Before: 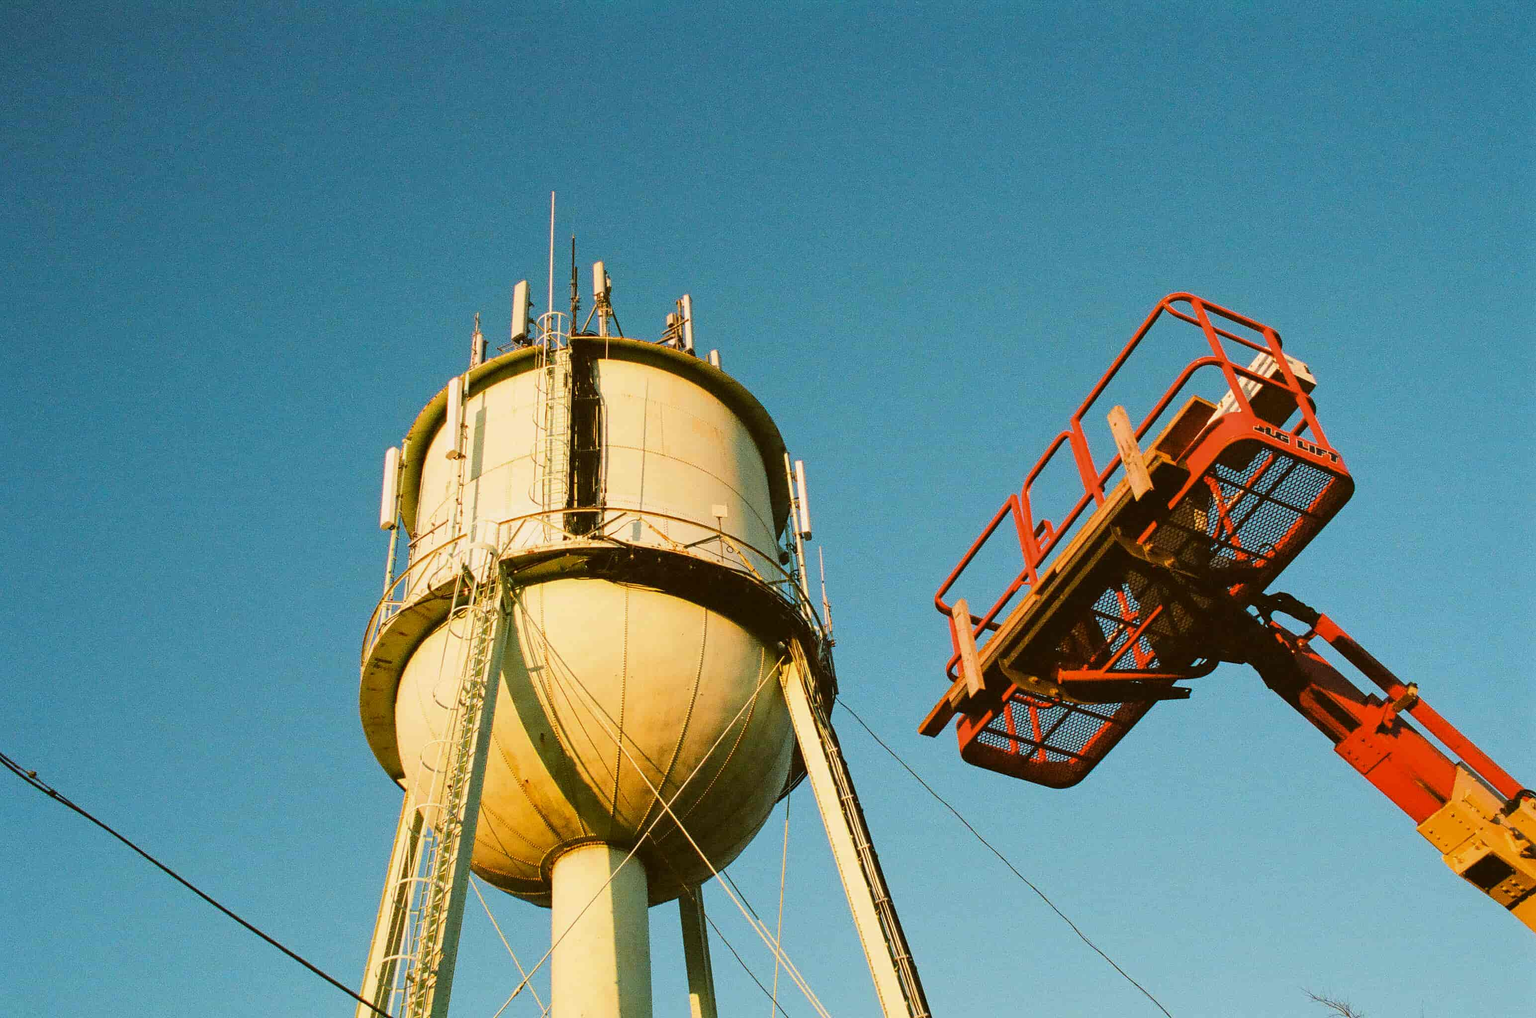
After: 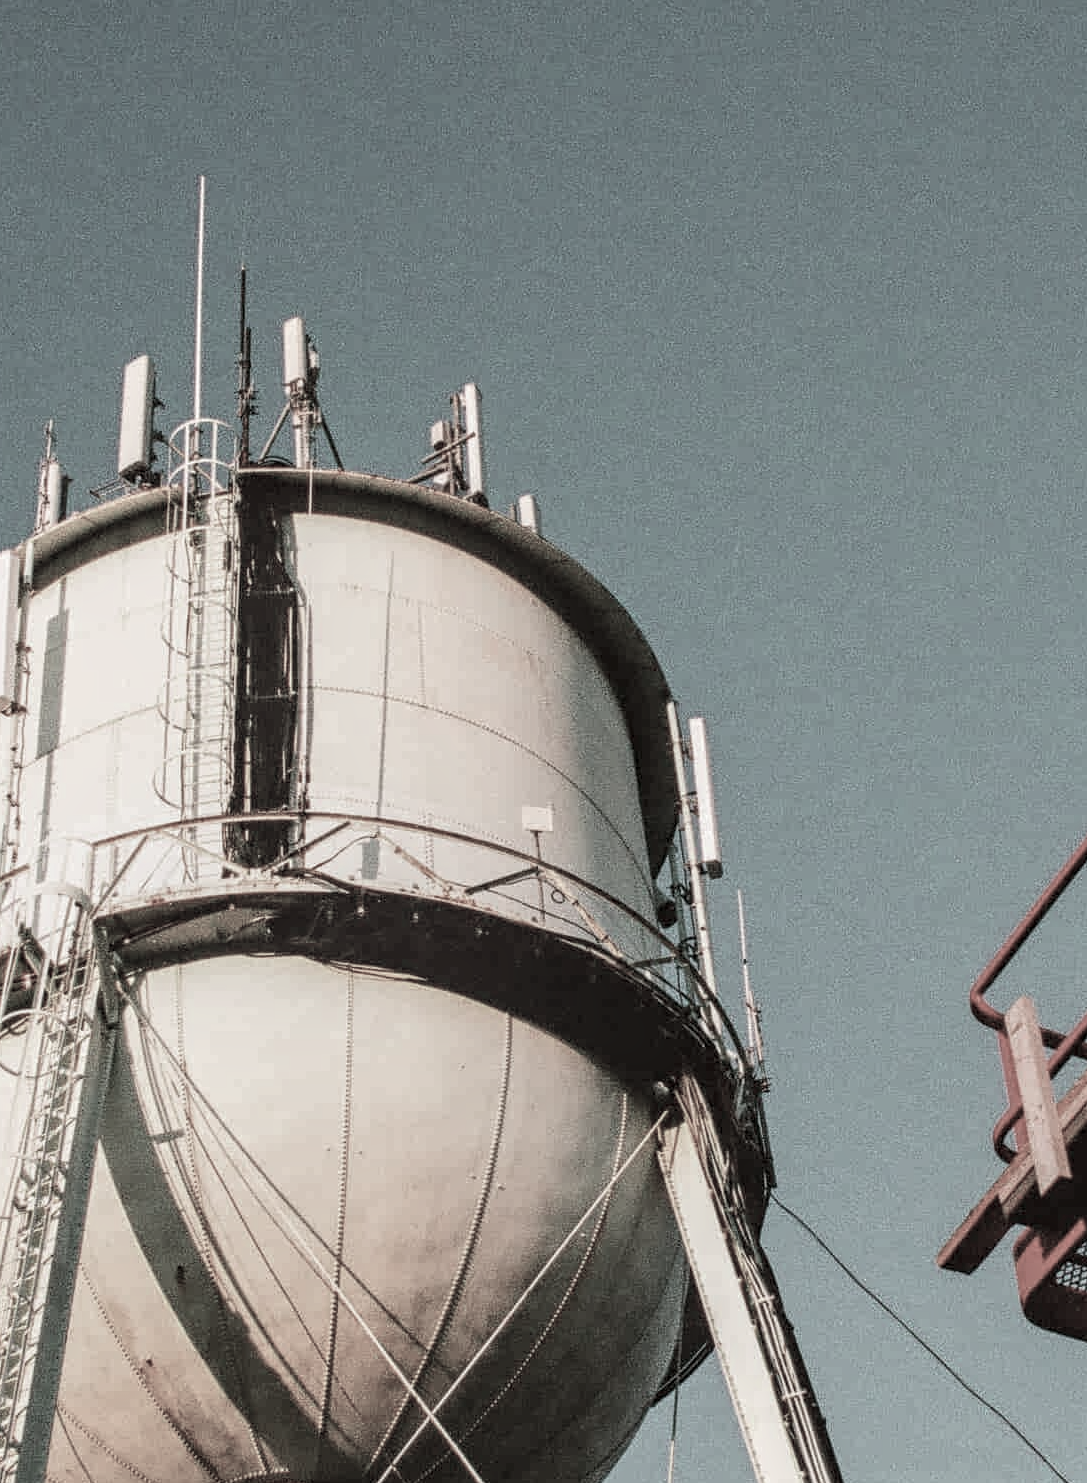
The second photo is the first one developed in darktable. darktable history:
crop and rotate: left 29.476%, top 10.214%, right 35.32%, bottom 17.333%
local contrast: highlights 25%, detail 130%
white balance: red 1.009, blue 1.027
color contrast: green-magenta contrast 0.3, blue-yellow contrast 0.15
